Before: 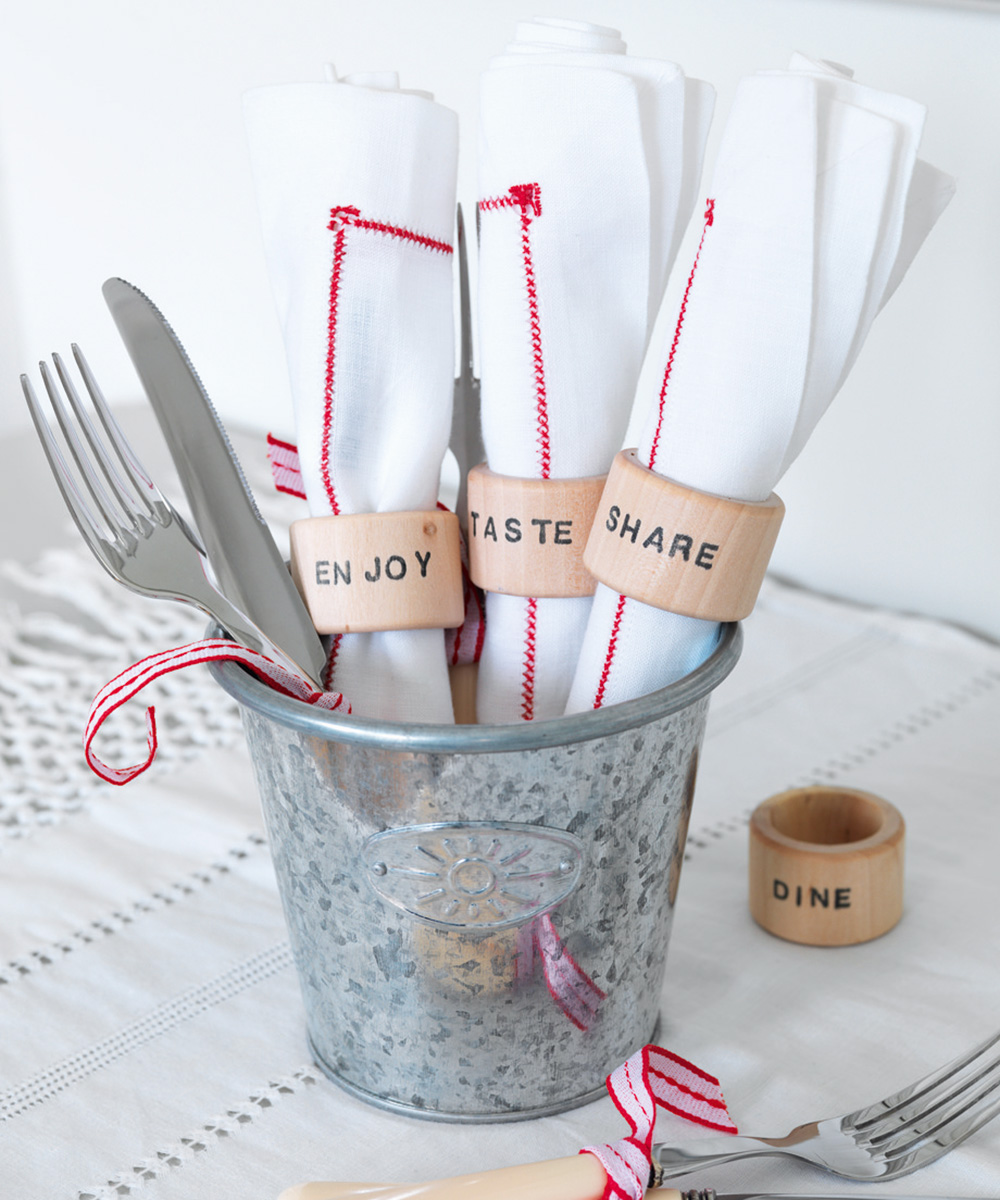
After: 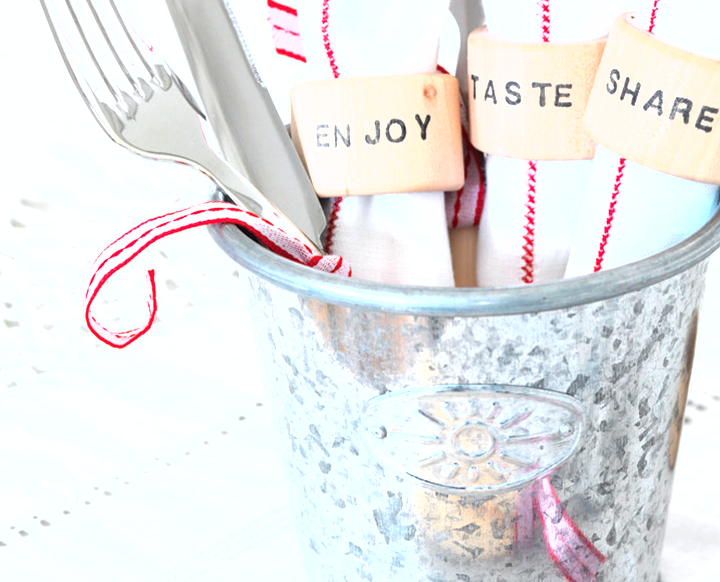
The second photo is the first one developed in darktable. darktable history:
fill light: on, module defaults
exposure: black level correction 0, exposure 1.2 EV, compensate exposure bias true, compensate highlight preservation false
crop: top 36.498%, right 27.964%, bottom 14.995%
